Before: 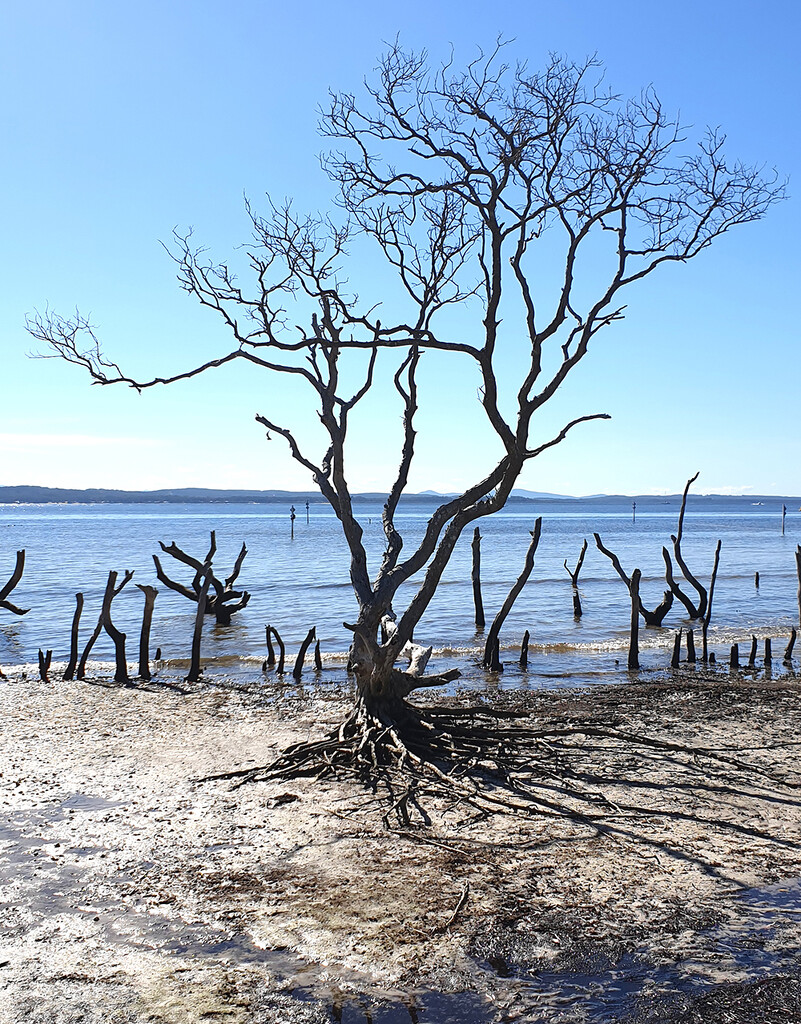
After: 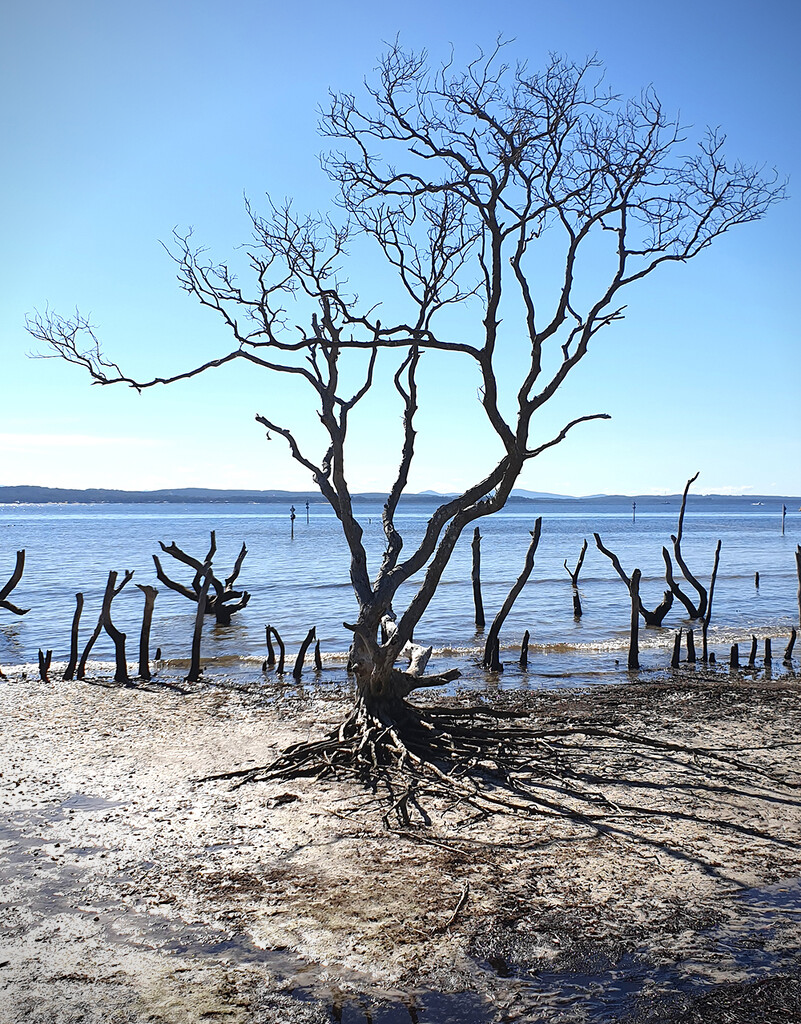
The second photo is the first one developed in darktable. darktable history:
vignetting: fall-off radius 61.01%, brightness -0.634, saturation -0.012, center (-0.033, -0.044)
